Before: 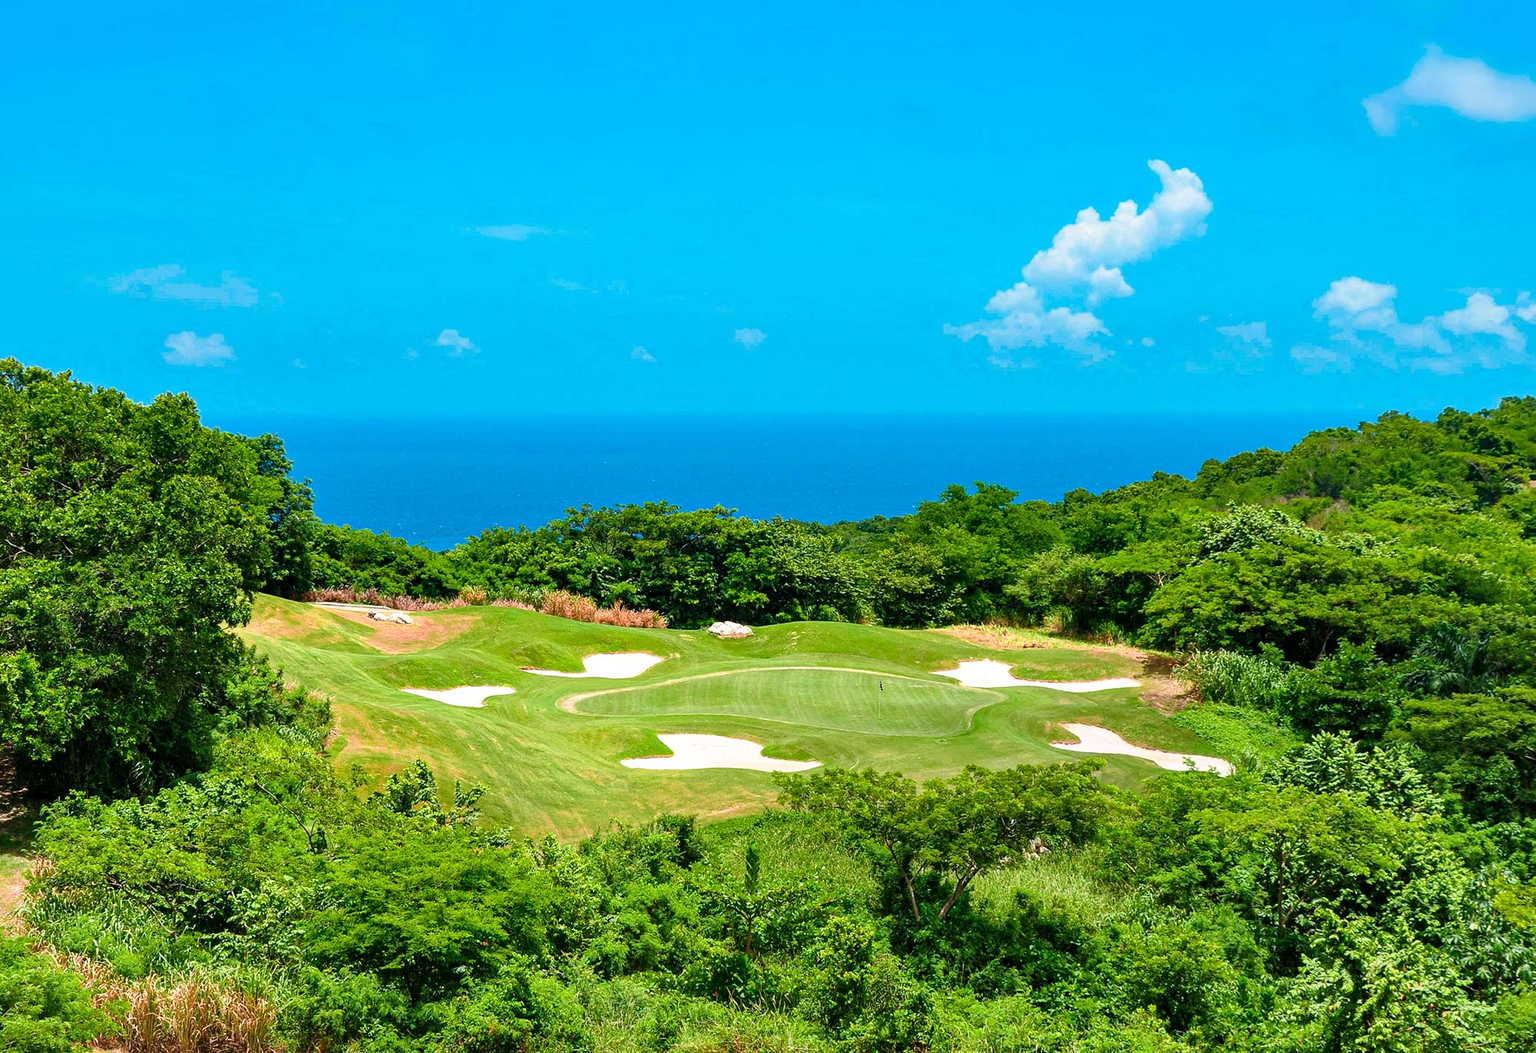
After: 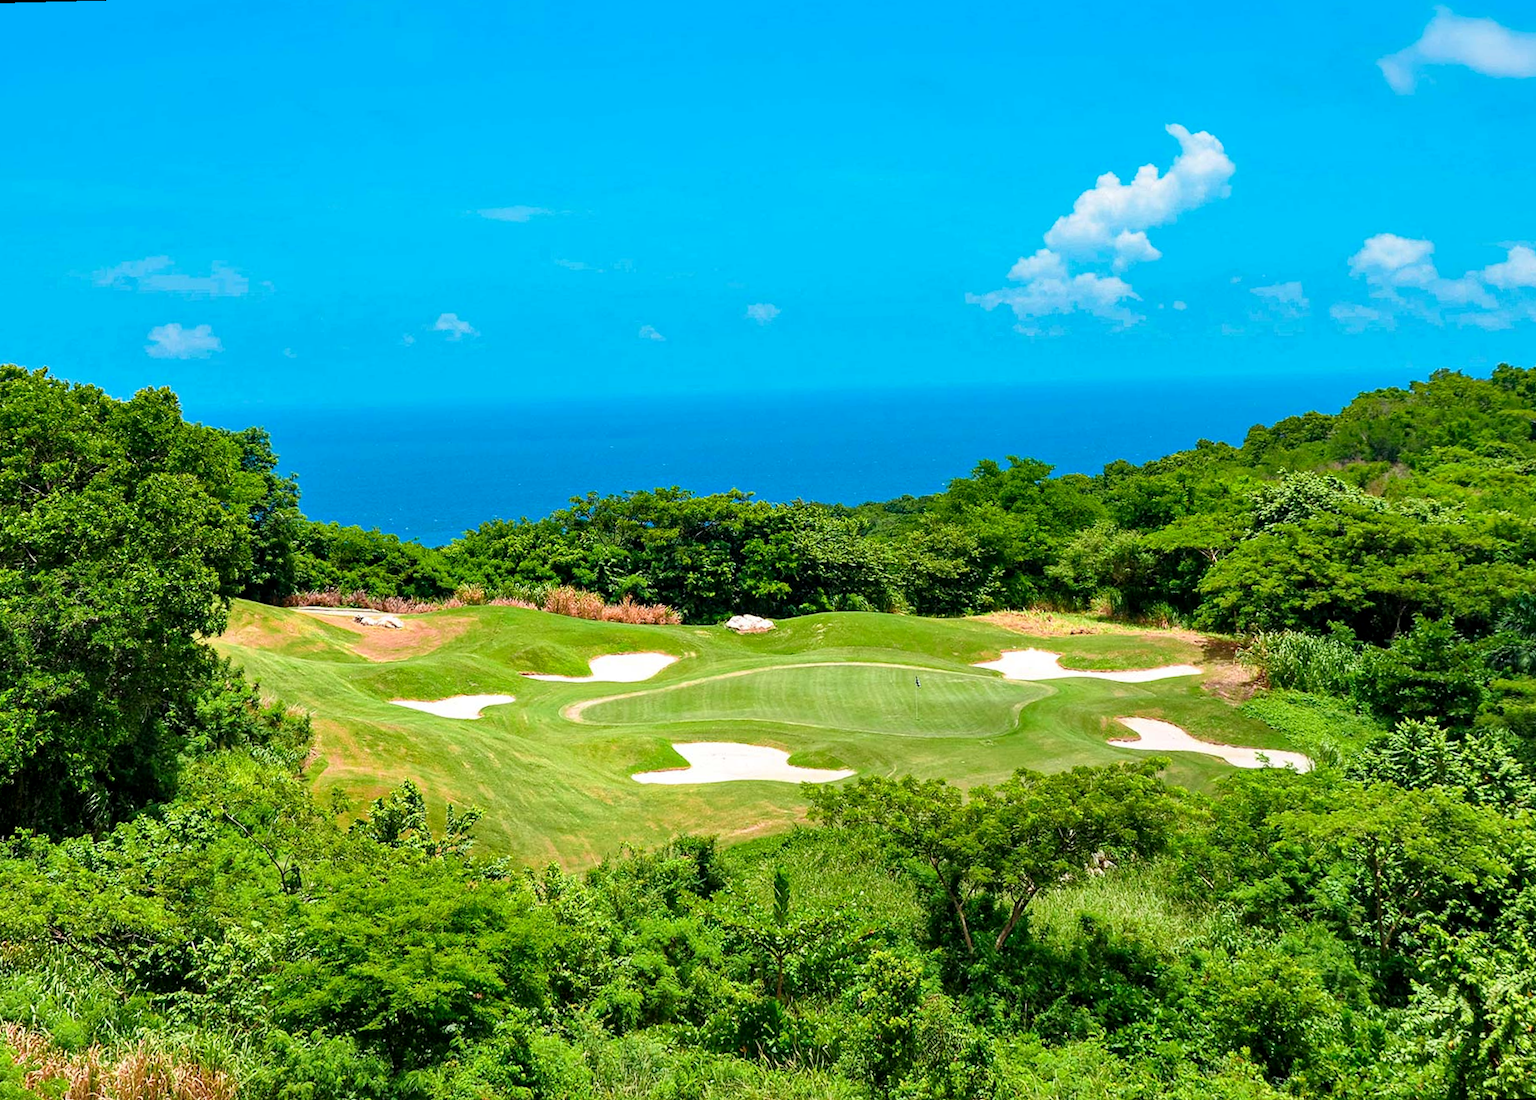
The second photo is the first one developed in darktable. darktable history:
rotate and perspective: rotation -1.68°, lens shift (vertical) -0.146, crop left 0.049, crop right 0.912, crop top 0.032, crop bottom 0.96
exposure: black level correction 0.001, compensate highlight preservation false
